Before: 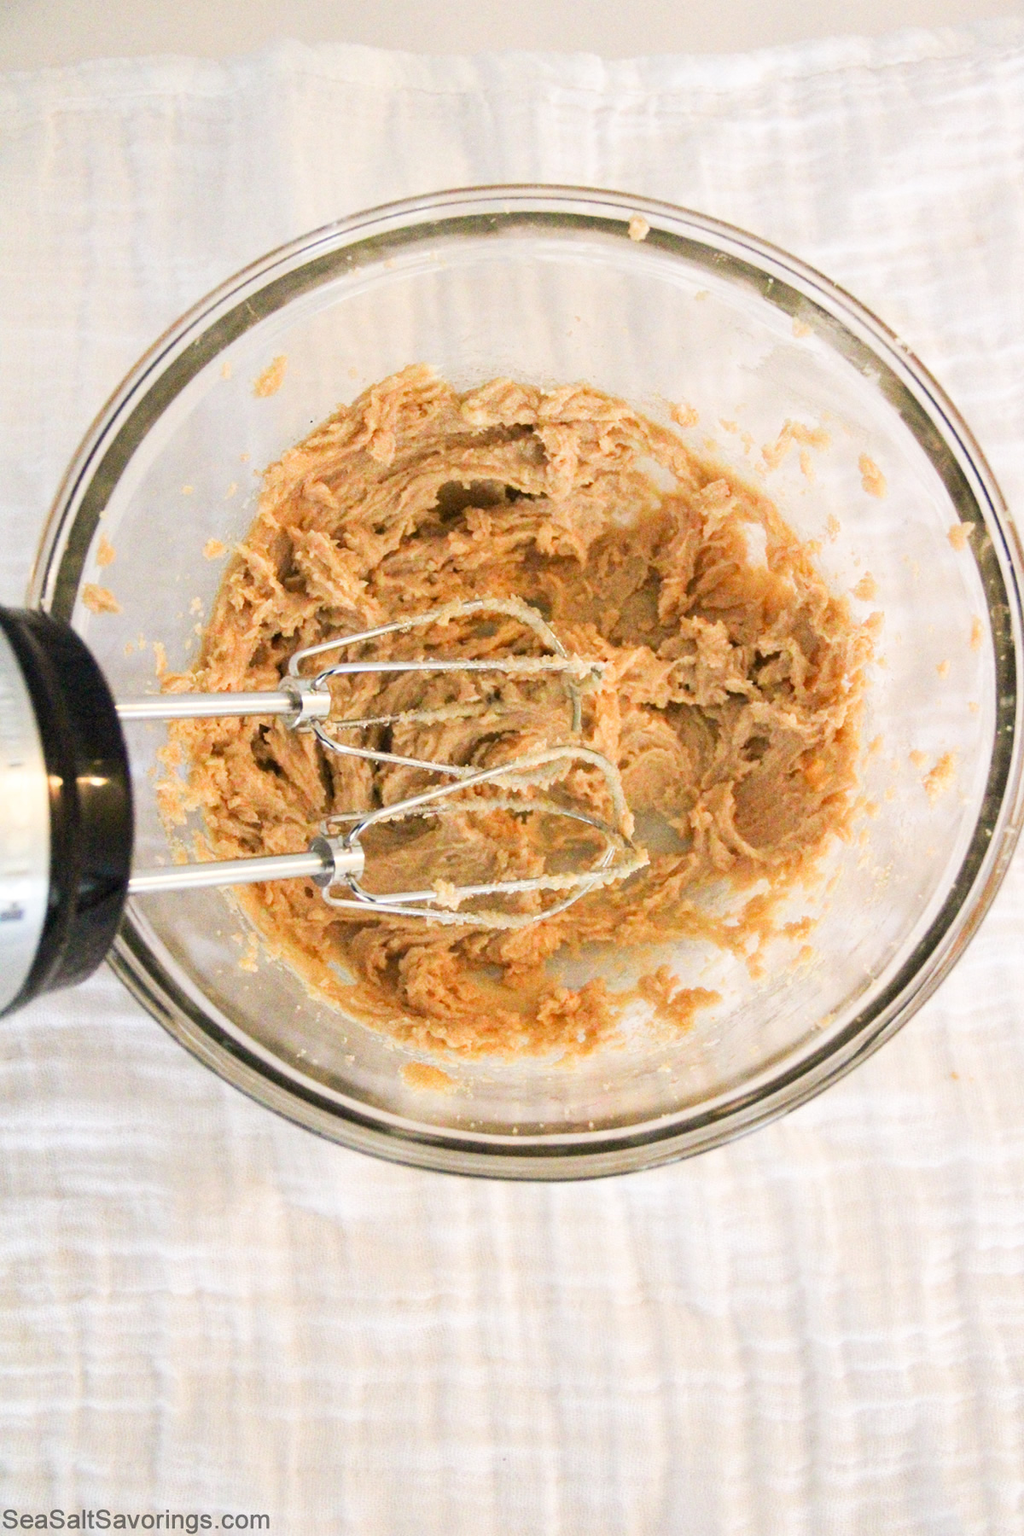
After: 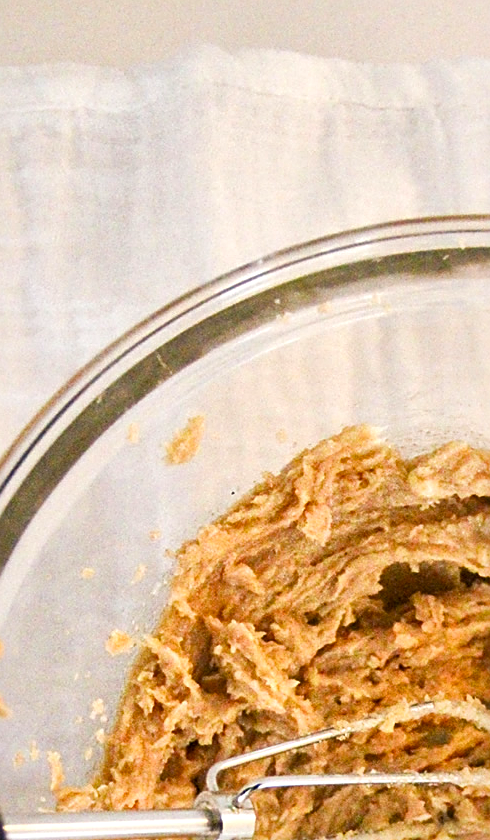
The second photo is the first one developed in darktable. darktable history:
crop and rotate: left 11.06%, top 0.108%, right 48.054%, bottom 53.209%
sharpen: on, module defaults
color balance rgb: power › chroma 0.327%, power › hue 24.23°, highlights gain › chroma 0.131%, highlights gain › hue 330.53°, perceptual saturation grading › global saturation 11.967%
local contrast: mode bilateral grid, contrast 20, coarseness 50, detail 162%, midtone range 0.2
